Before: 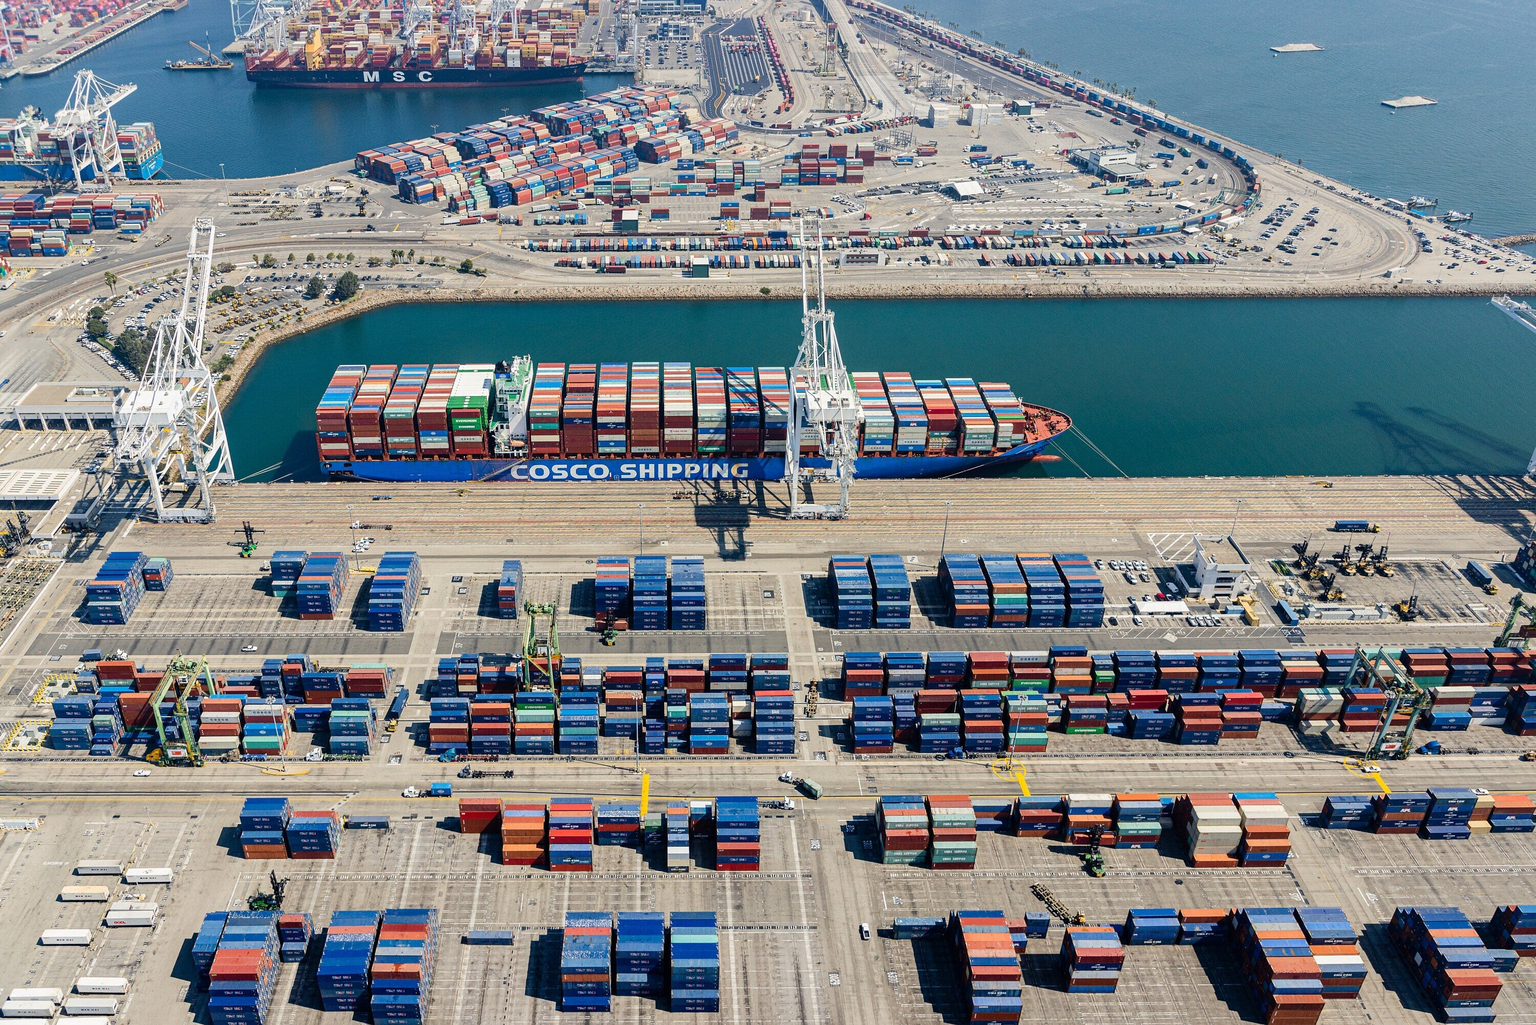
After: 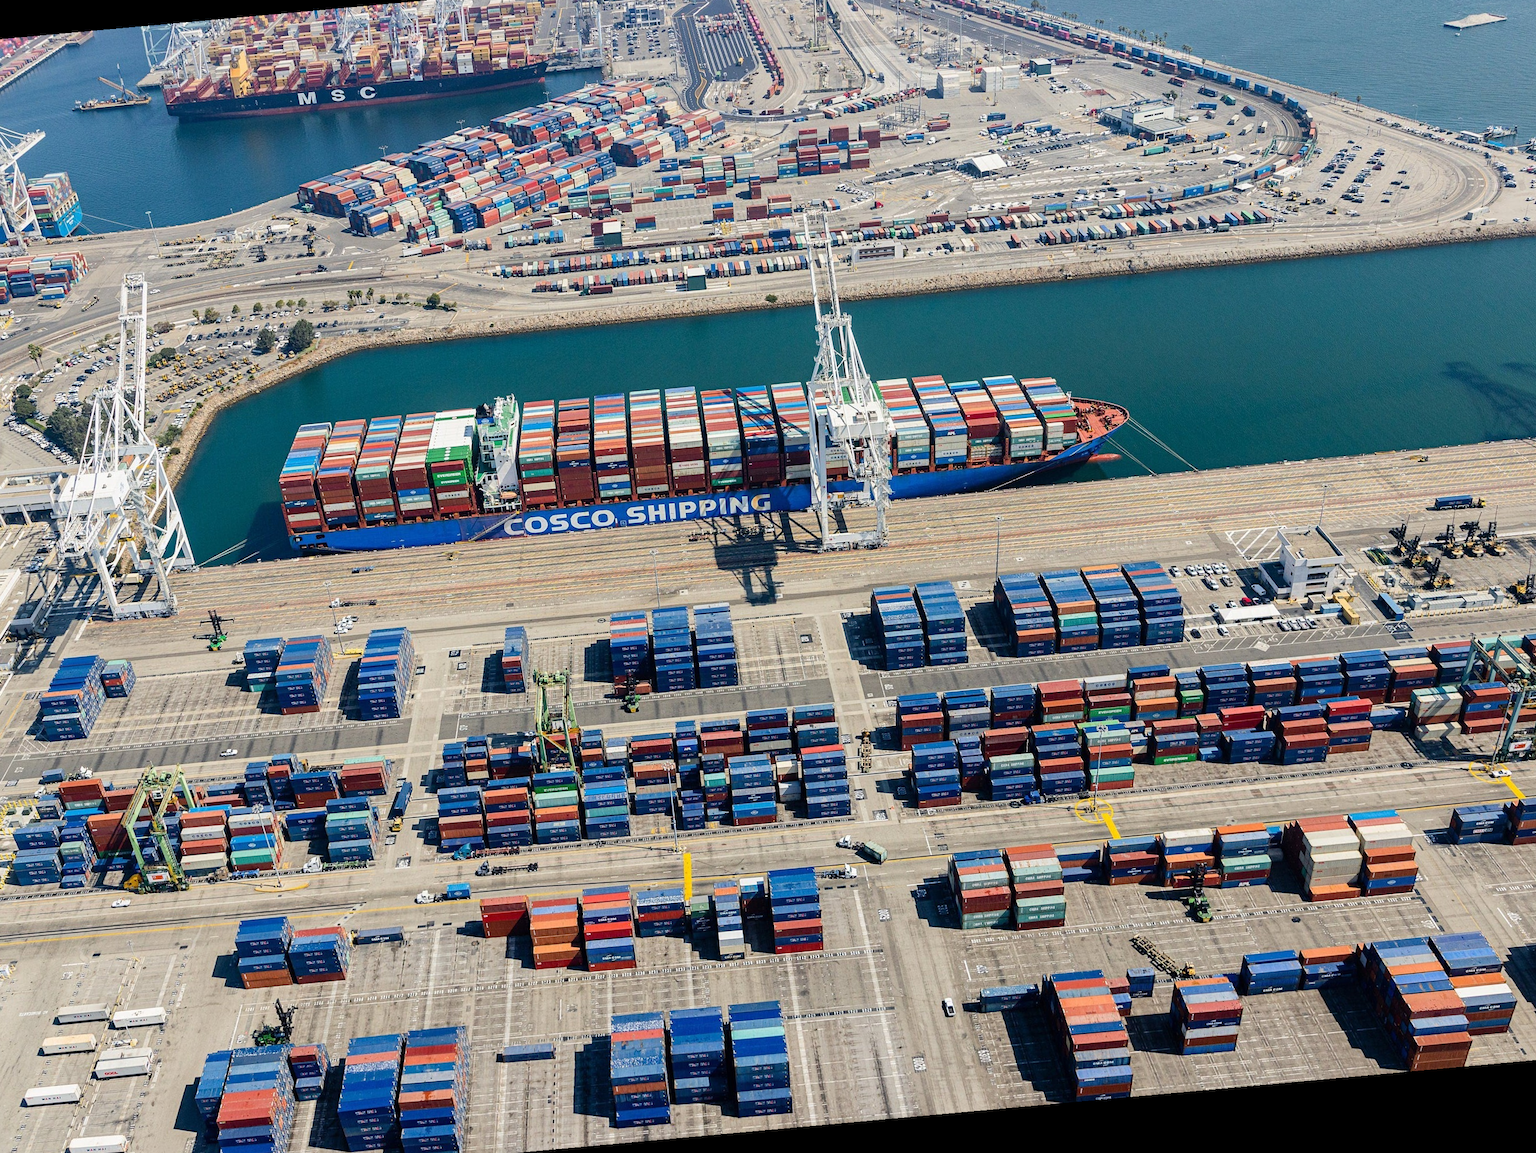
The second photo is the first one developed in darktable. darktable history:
rotate and perspective: rotation -5.2°, automatic cropping off
crop: left 6.446%, top 8.188%, right 9.538%, bottom 3.548%
